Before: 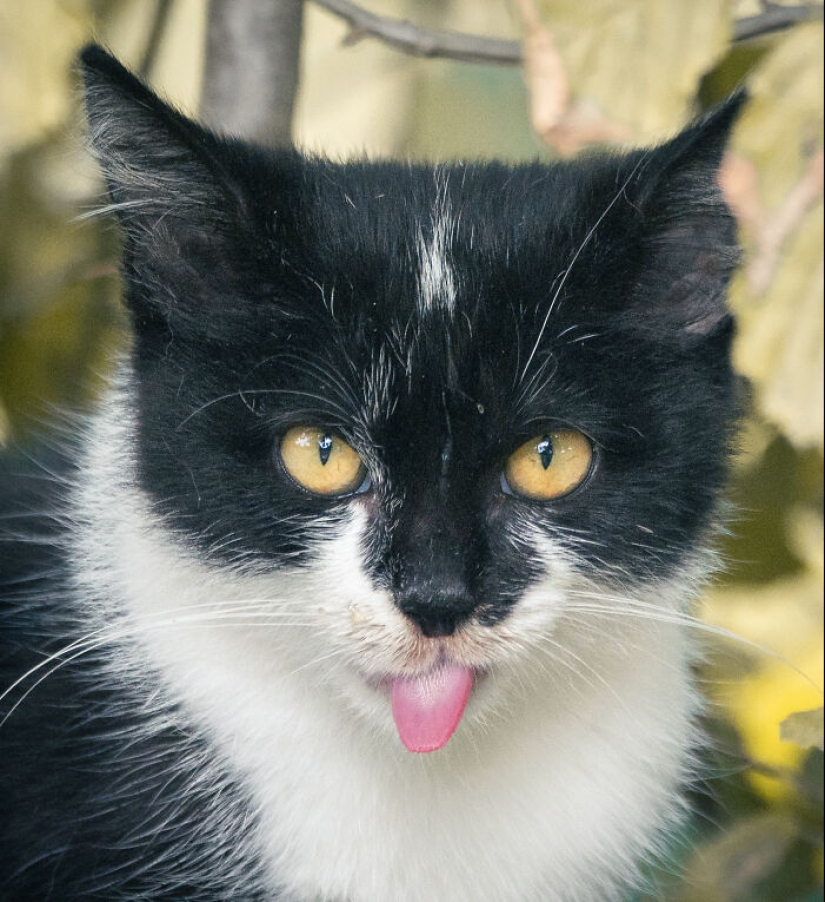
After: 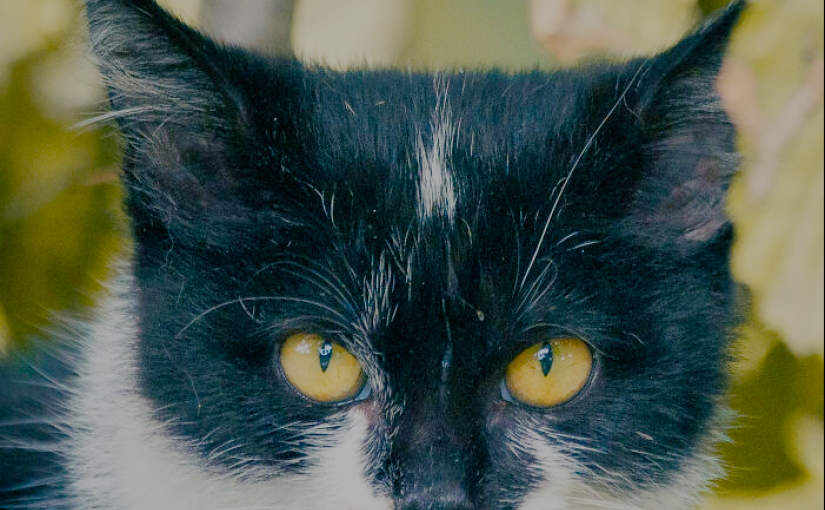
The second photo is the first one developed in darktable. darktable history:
crop and rotate: top 10.411%, bottom 33.021%
color balance rgb: perceptual saturation grading › global saturation 20%, perceptual saturation grading › highlights -14.361%, perceptual saturation grading › shadows 49.79%, global vibrance 24.102%, contrast -24.852%
filmic rgb: black relative exposure -6.15 EV, white relative exposure 6.97 EV, hardness 2.26, preserve chrominance no, color science v3 (2019), use custom middle-gray values true
exposure: exposure -0.04 EV, compensate highlight preservation false
